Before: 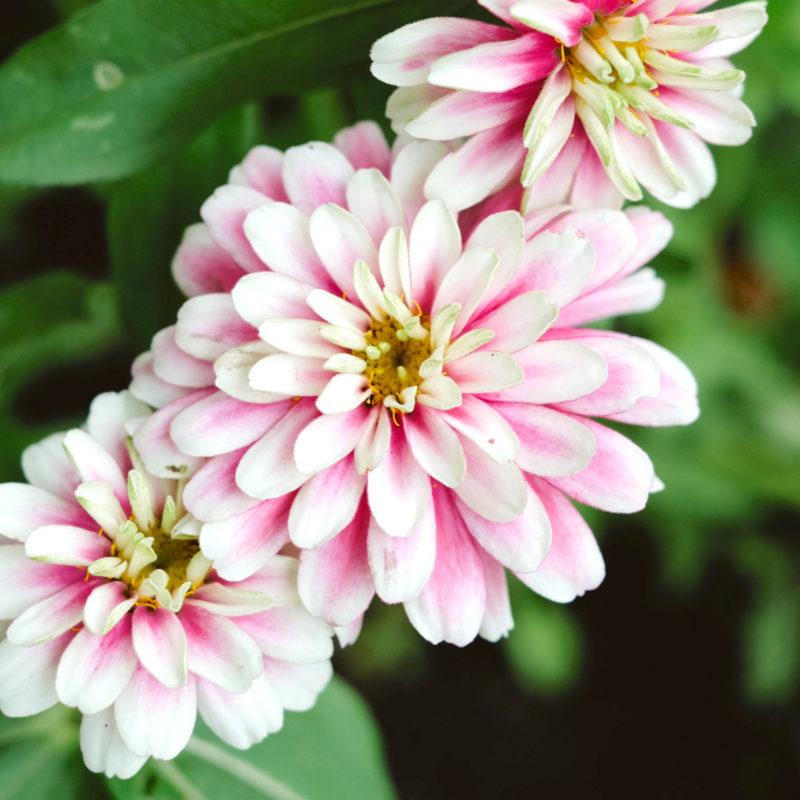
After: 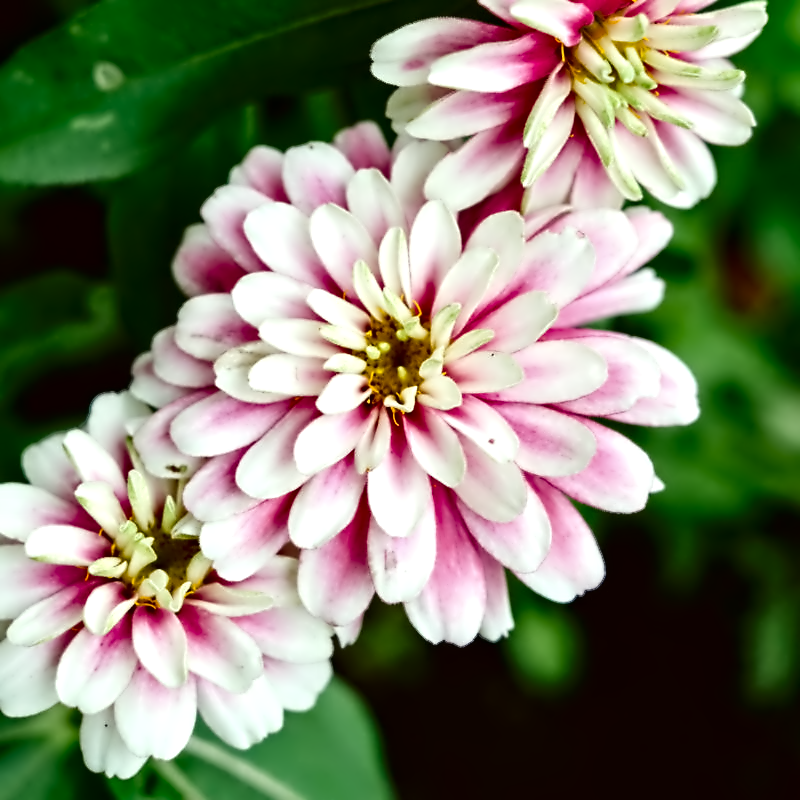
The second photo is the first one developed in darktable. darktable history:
contrast equalizer: octaves 7, y [[0.5, 0.542, 0.583, 0.625, 0.667, 0.708], [0.5 ×6], [0.5 ×6], [0, 0.033, 0.067, 0.1, 0.133, 0.167], [0, 0.05, 0.1, 0.15, 0.2, 0.25]]
color correction: highlights a* -2.68, highlights b* 2.57
contrast brightness saturation: contrast 0.13, brightness -0.24, saturation 0.14
